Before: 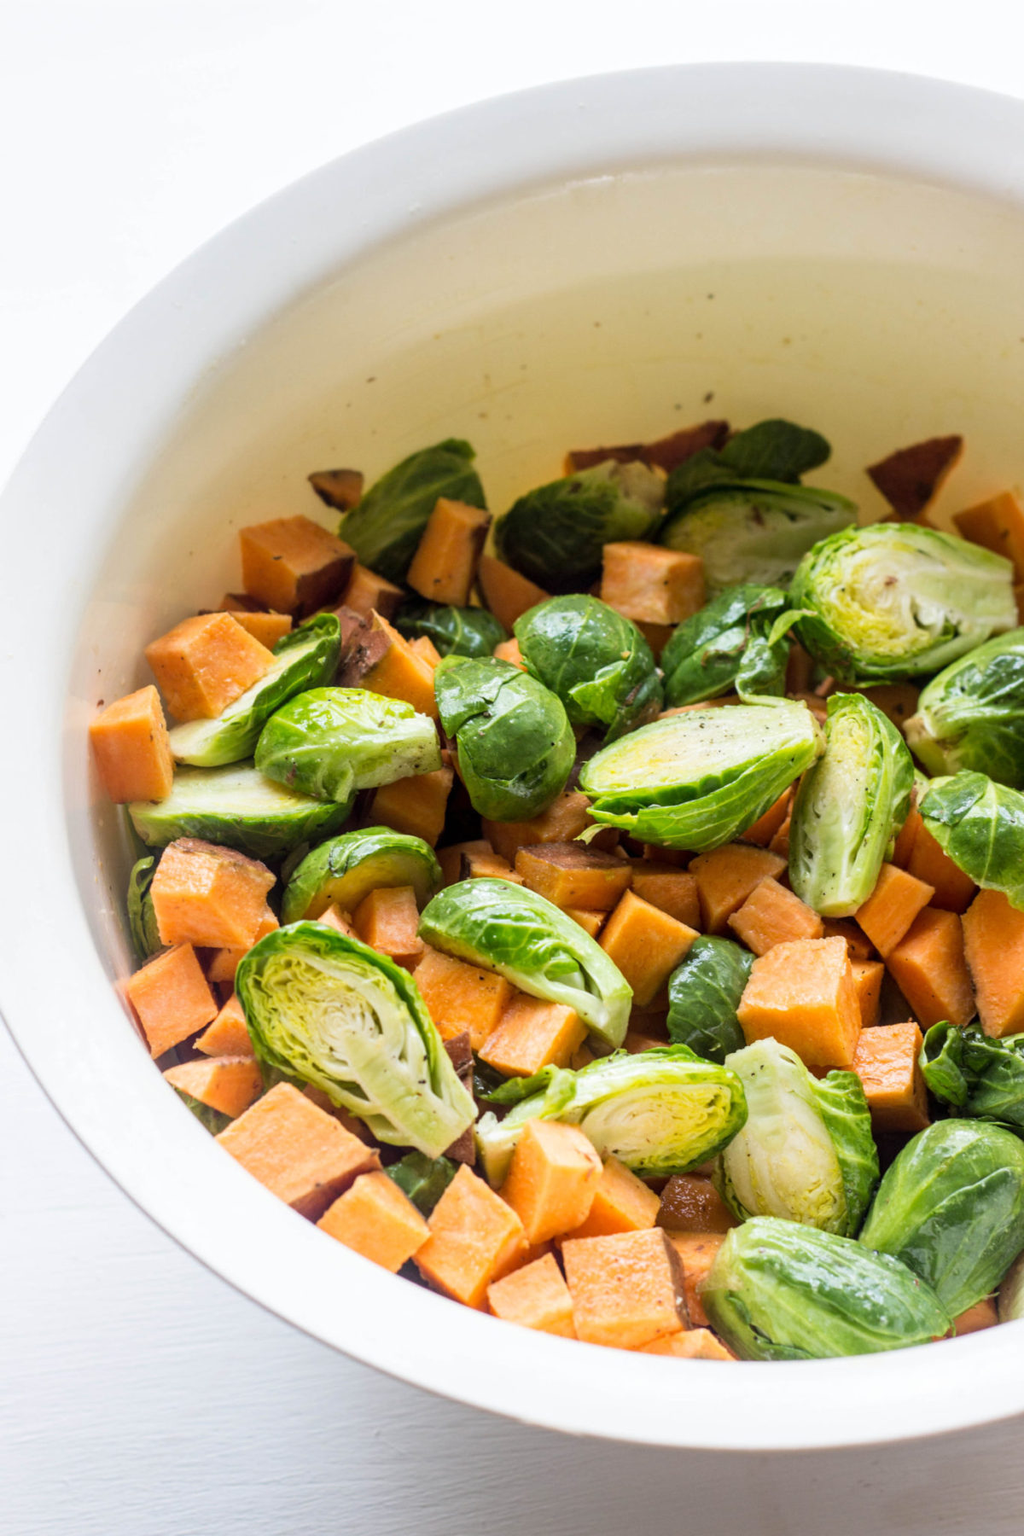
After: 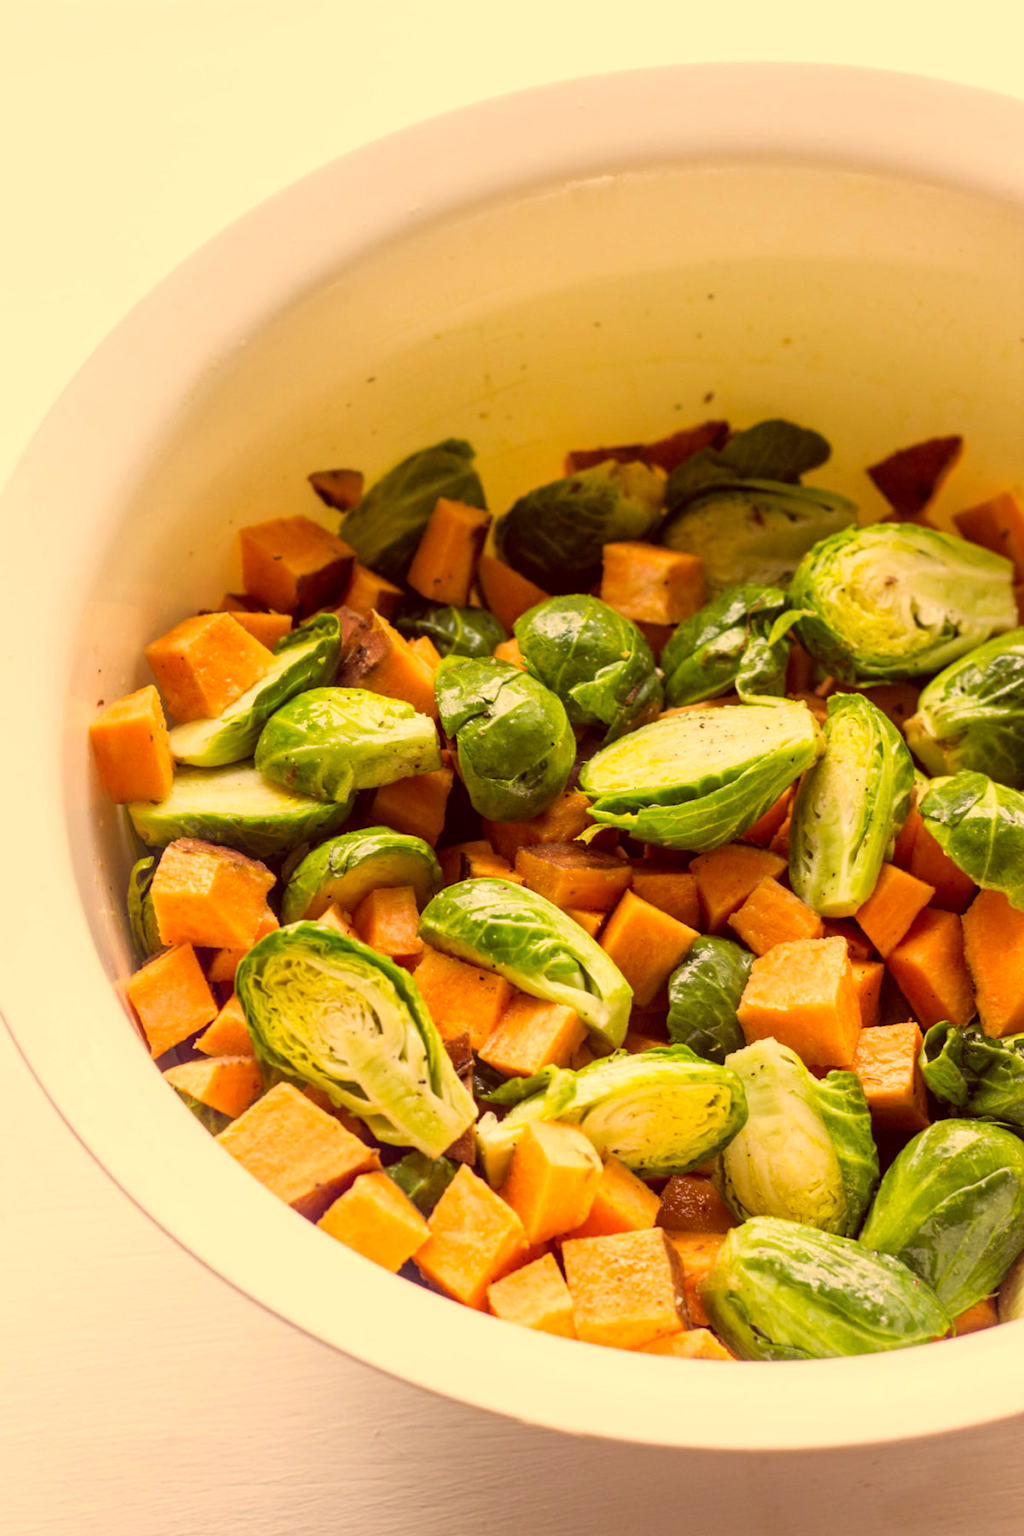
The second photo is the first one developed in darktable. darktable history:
white balance: red 1.009, blue 1.027
color correction: highlights a* 10.12, highlights b* 39.04, shadows a* 14.62, shadows b* 3.37
